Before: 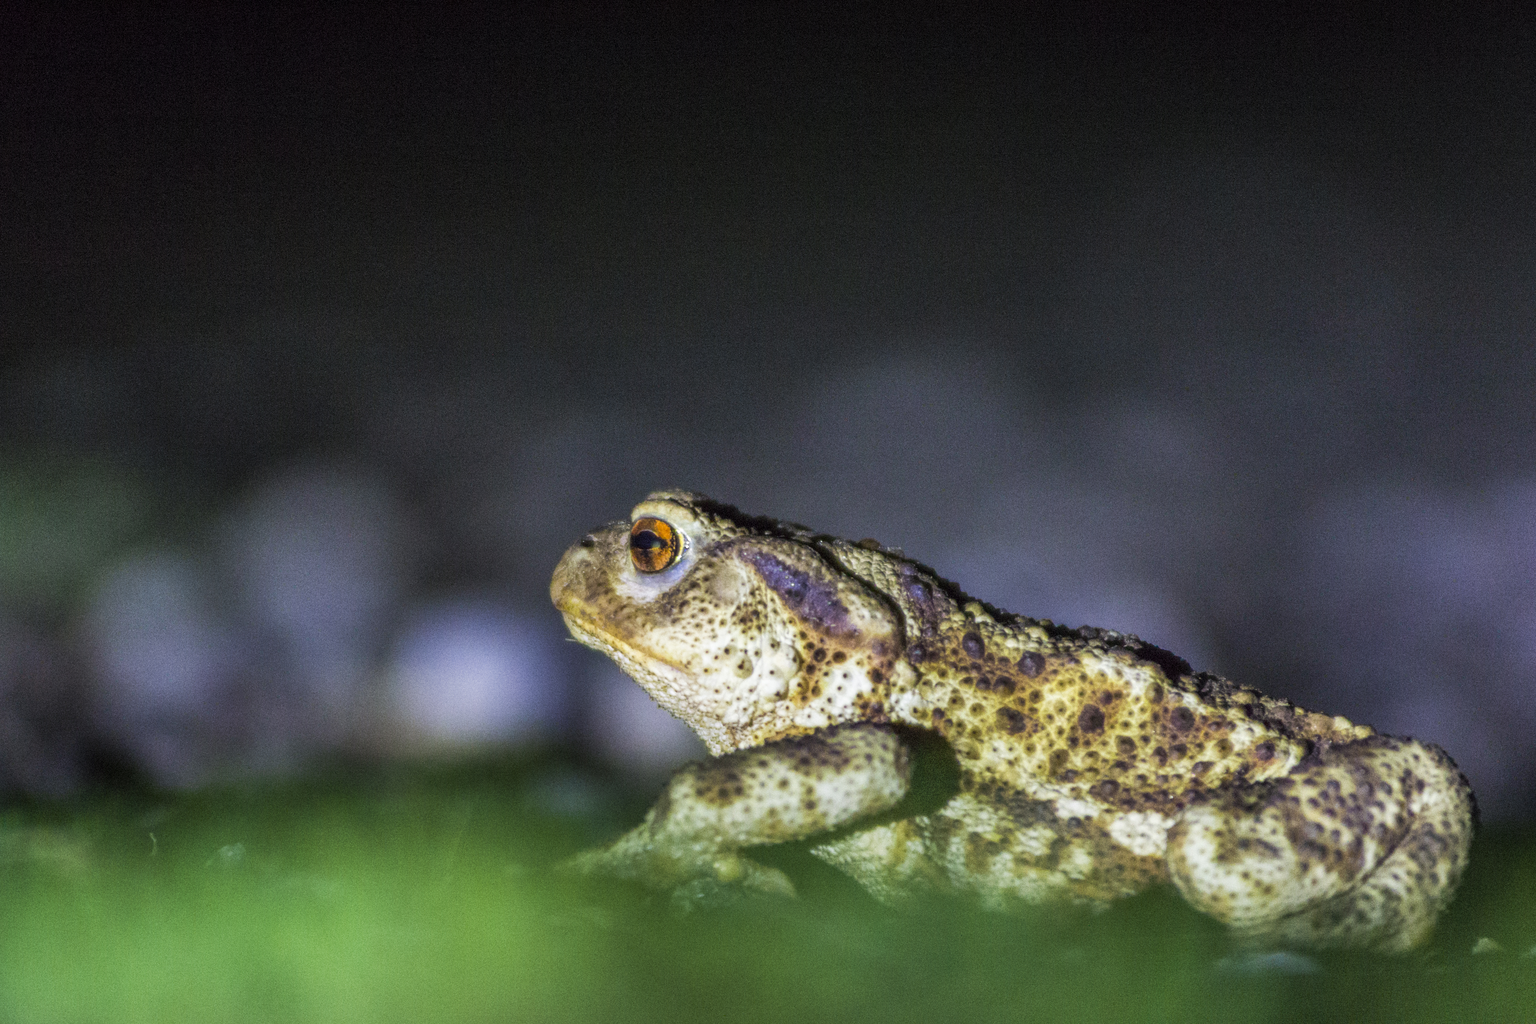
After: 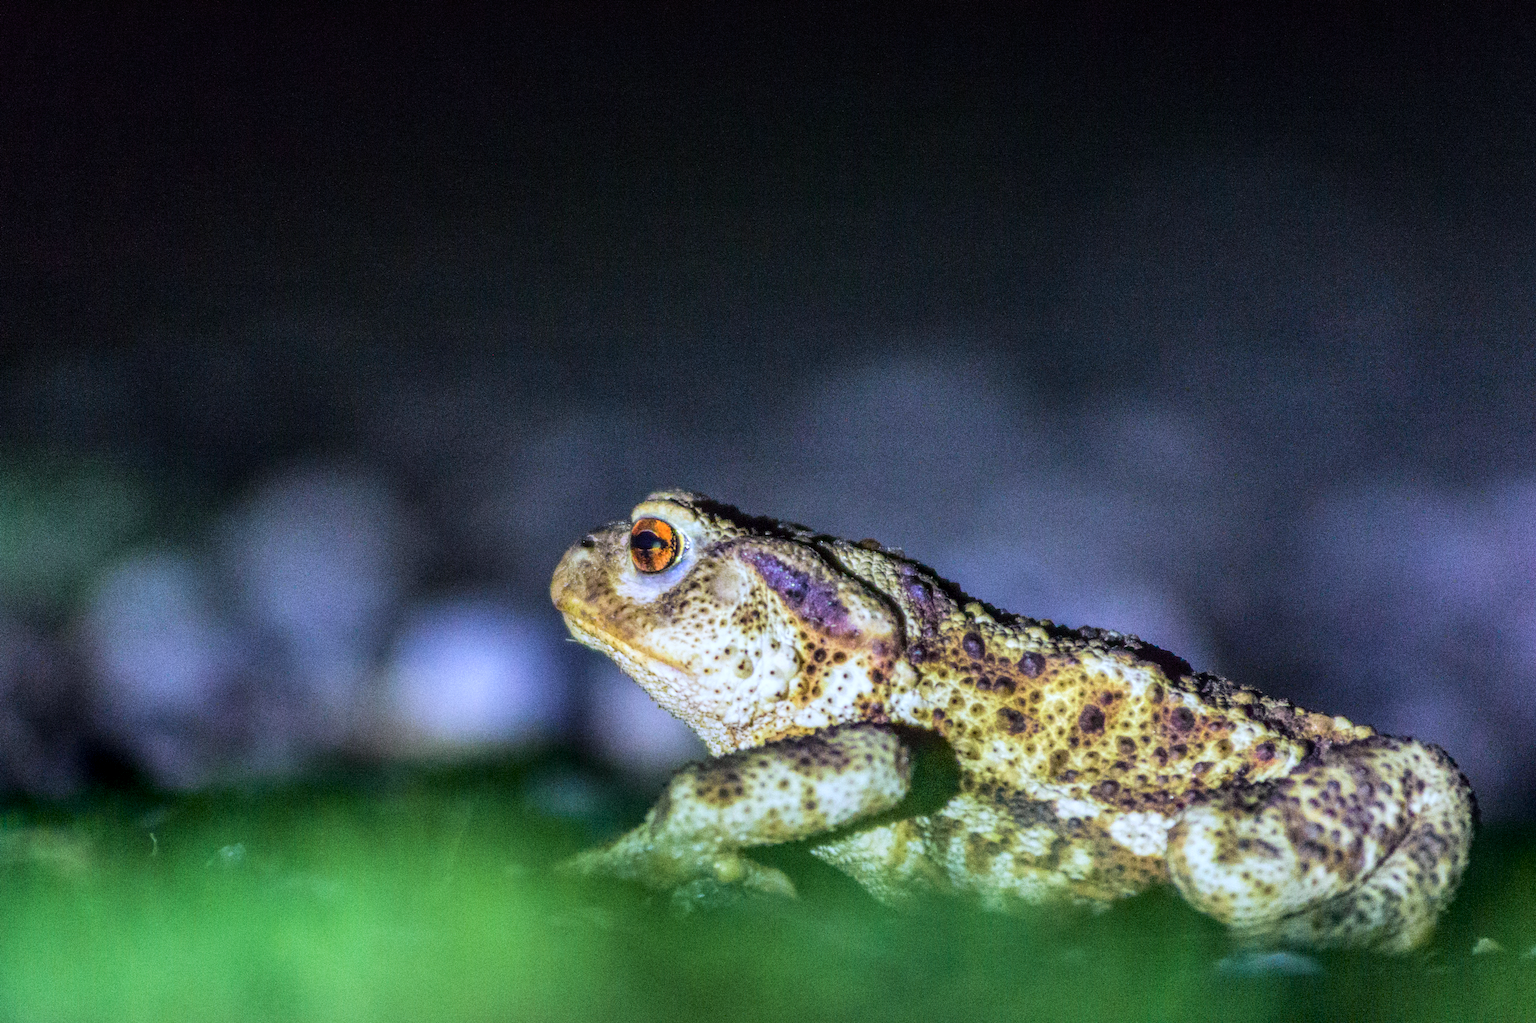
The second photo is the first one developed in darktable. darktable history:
exposure: black level correction -0.001, exposure 0.08 EV, compensate highlight preservation false
local contrast: on, module defaults
tone curve: curves: ch0 [(0, 0.008) (0.046, 0.032) (0.151, 0.108) (0.367, 0.379) (0.496, 0.526) (0.771, 0.786) (0.857, 0.85) (1, 0.965)]; ch1 [(0, 0) (0.248, 0.252) (0.388, 0.383) (0.482, 0.478) (0.499, 0.499) (0.518, 0.518) (0.544, 0.552) (0.585, 0.617) (0.683, 0.735) (0.823, 0.894) (1, 1)]; ch2 [(0, 0) (0.302, 0.284) (0.427, 0.417) (0.473, 0.47) (0.503, 0.503) (0.523, 0.518) (0.55, 0.563) (0.624, 0.643) (0.753, 0.764) (1, 1)], color space Lab, independent channels, preserve colors none
color calibration: illuminant as shot in camera, x 0.37, y 0.382, temperature 4313.32 K
